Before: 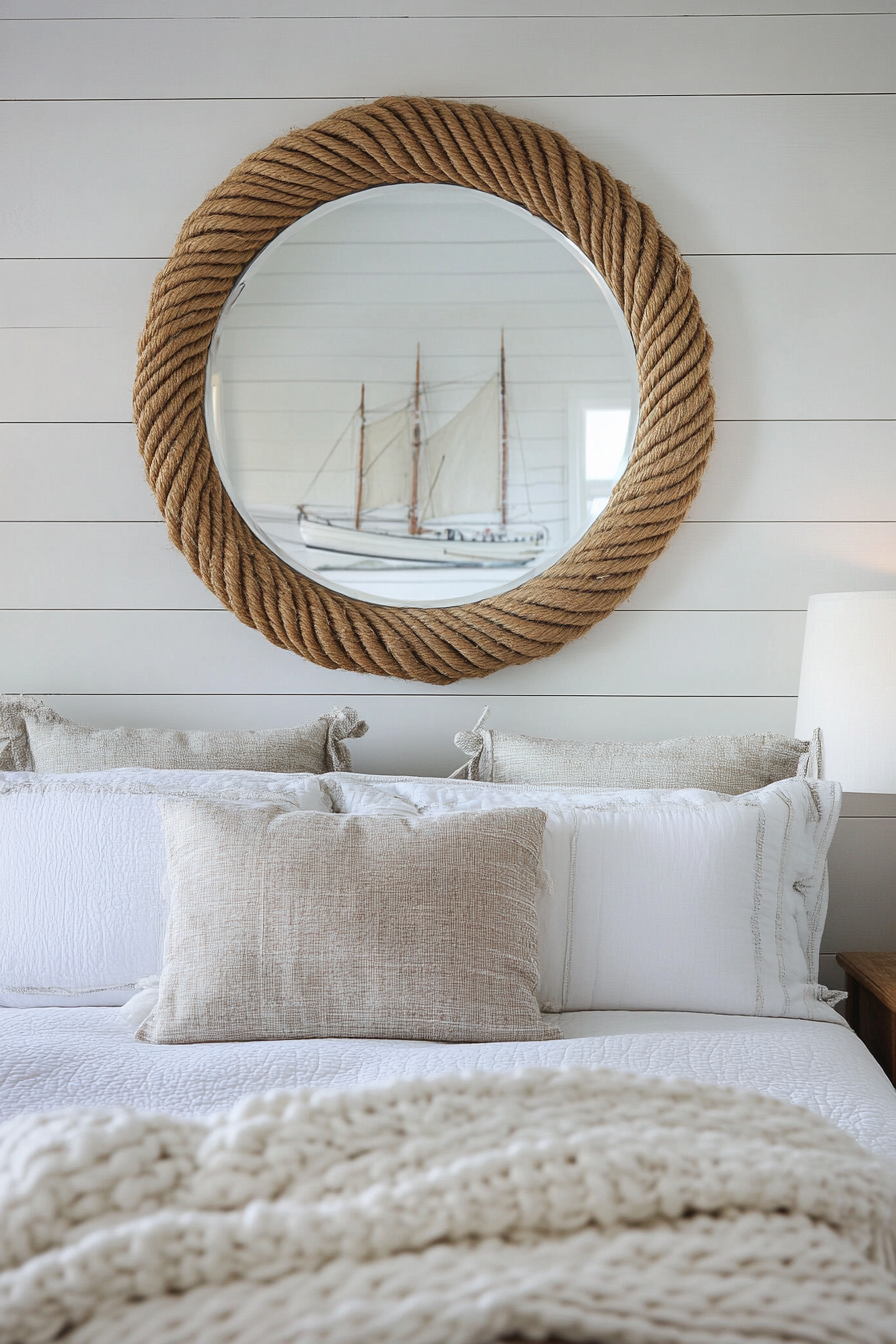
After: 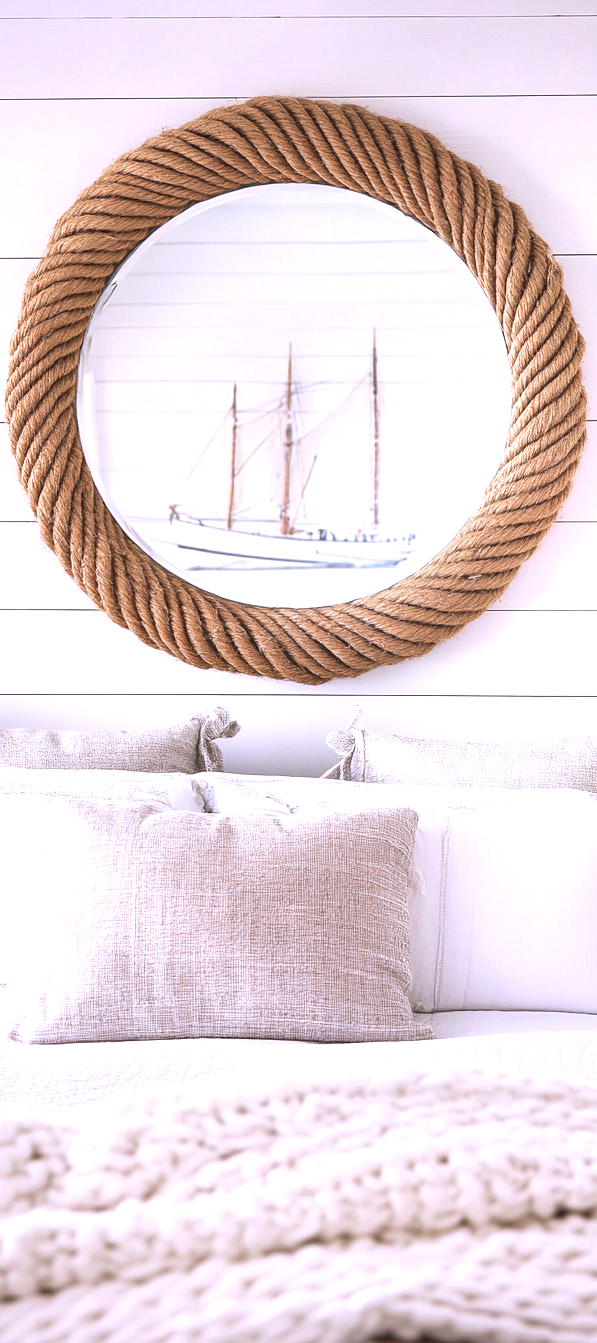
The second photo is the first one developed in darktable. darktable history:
white balance: red 1.066, blue 1.119
exposure: black level correction 0, exposure 0.9 EV, compensate highlight preservation false
crop and rotate: left 14.292%, right 19.041%
